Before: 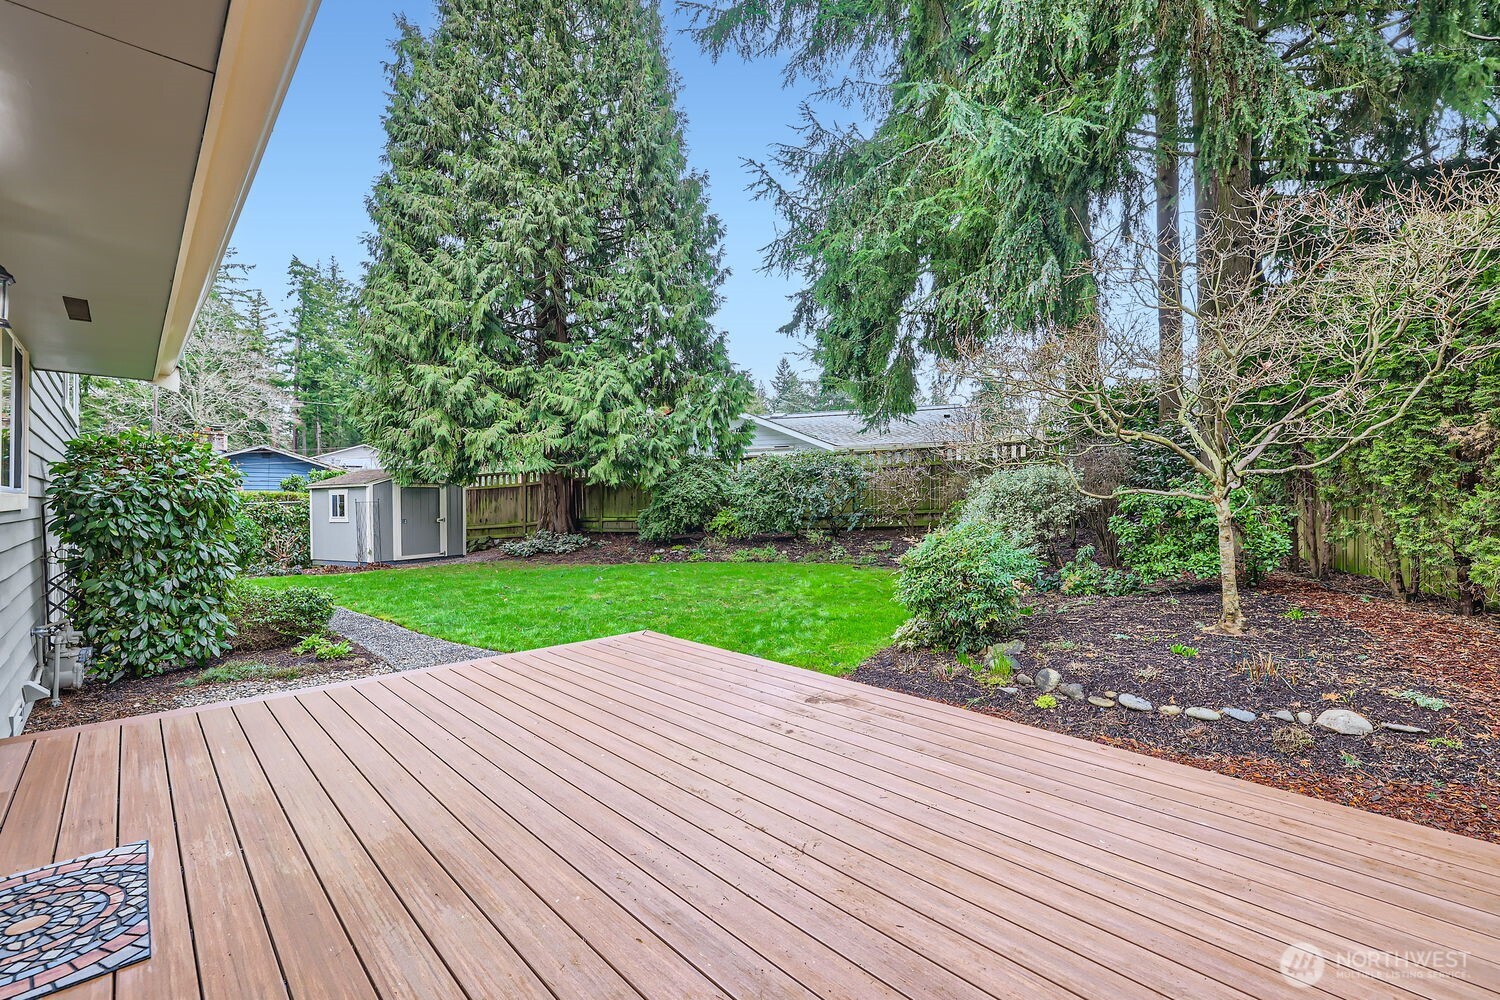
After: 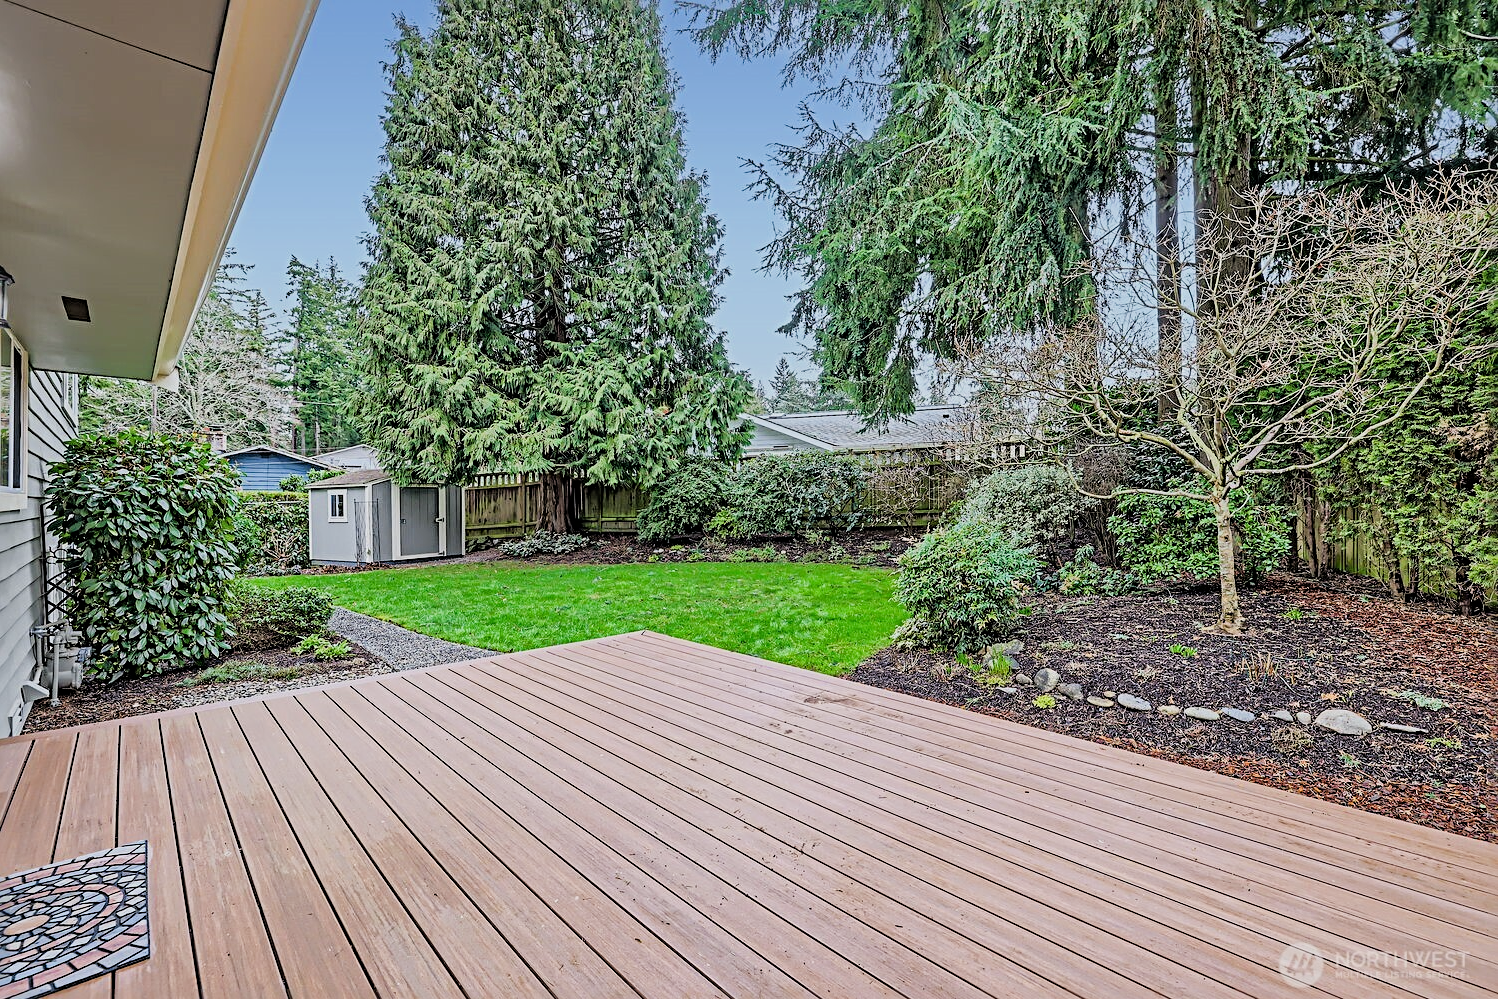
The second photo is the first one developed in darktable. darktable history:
sharpen: radius 3.967
filmic rgb: black relative exposure -5.12 EV, white relative exposure 3.96 EV, hardness 2.89, contrast 1.096, iterations of high-quality reconstruction 0
crop: left 0.097%
